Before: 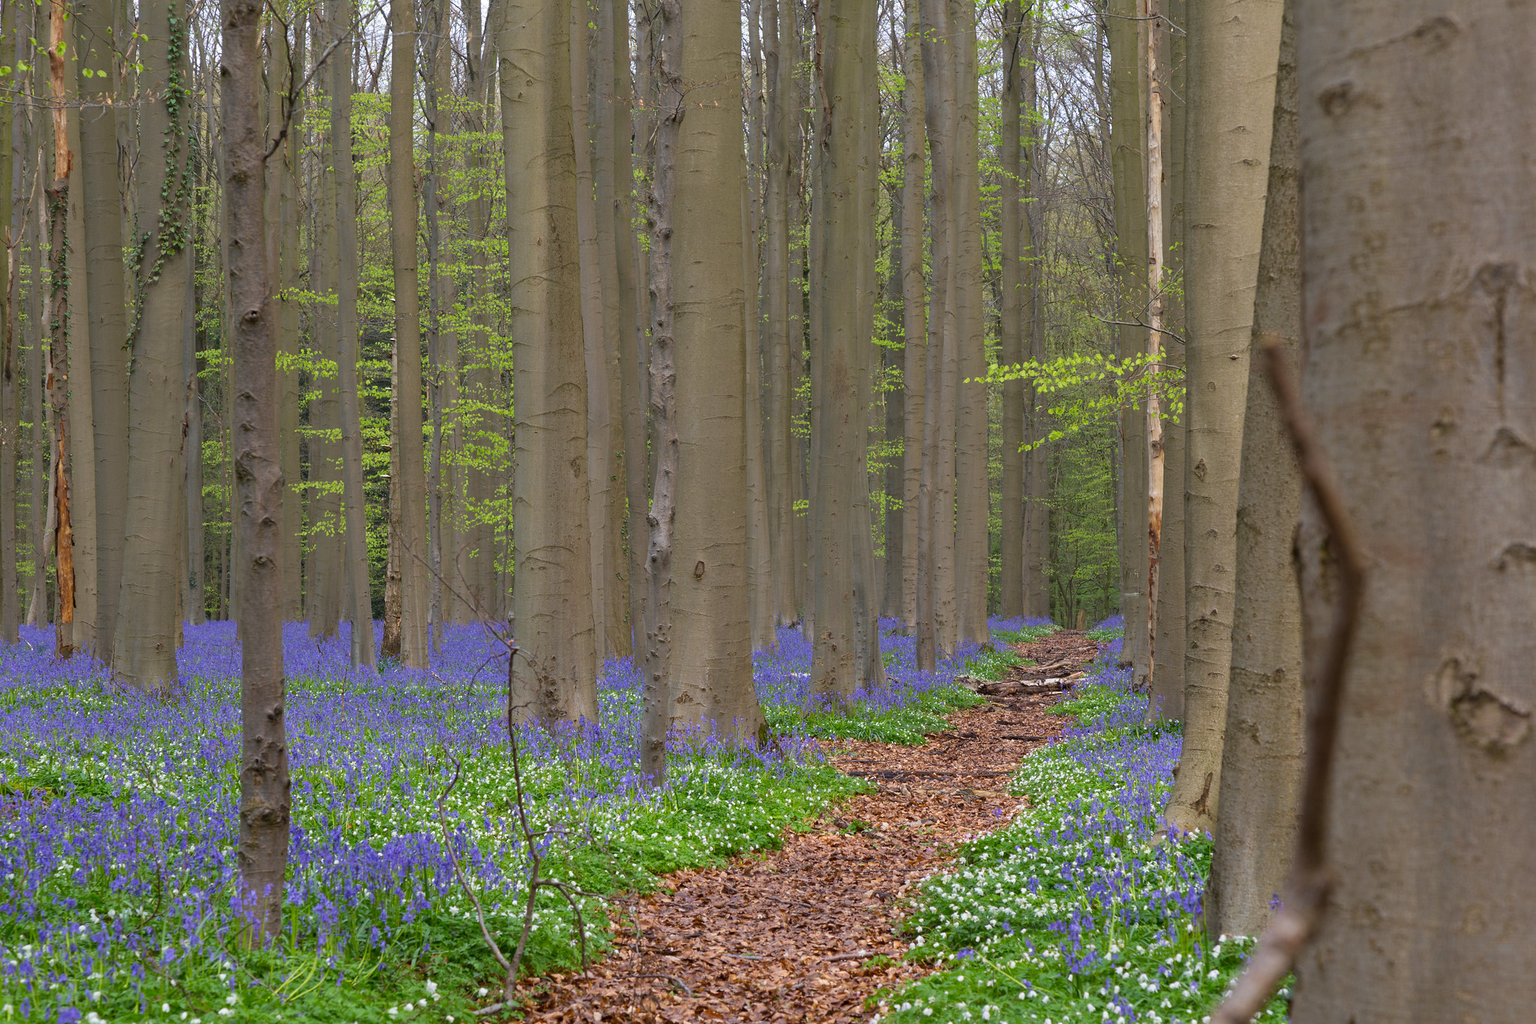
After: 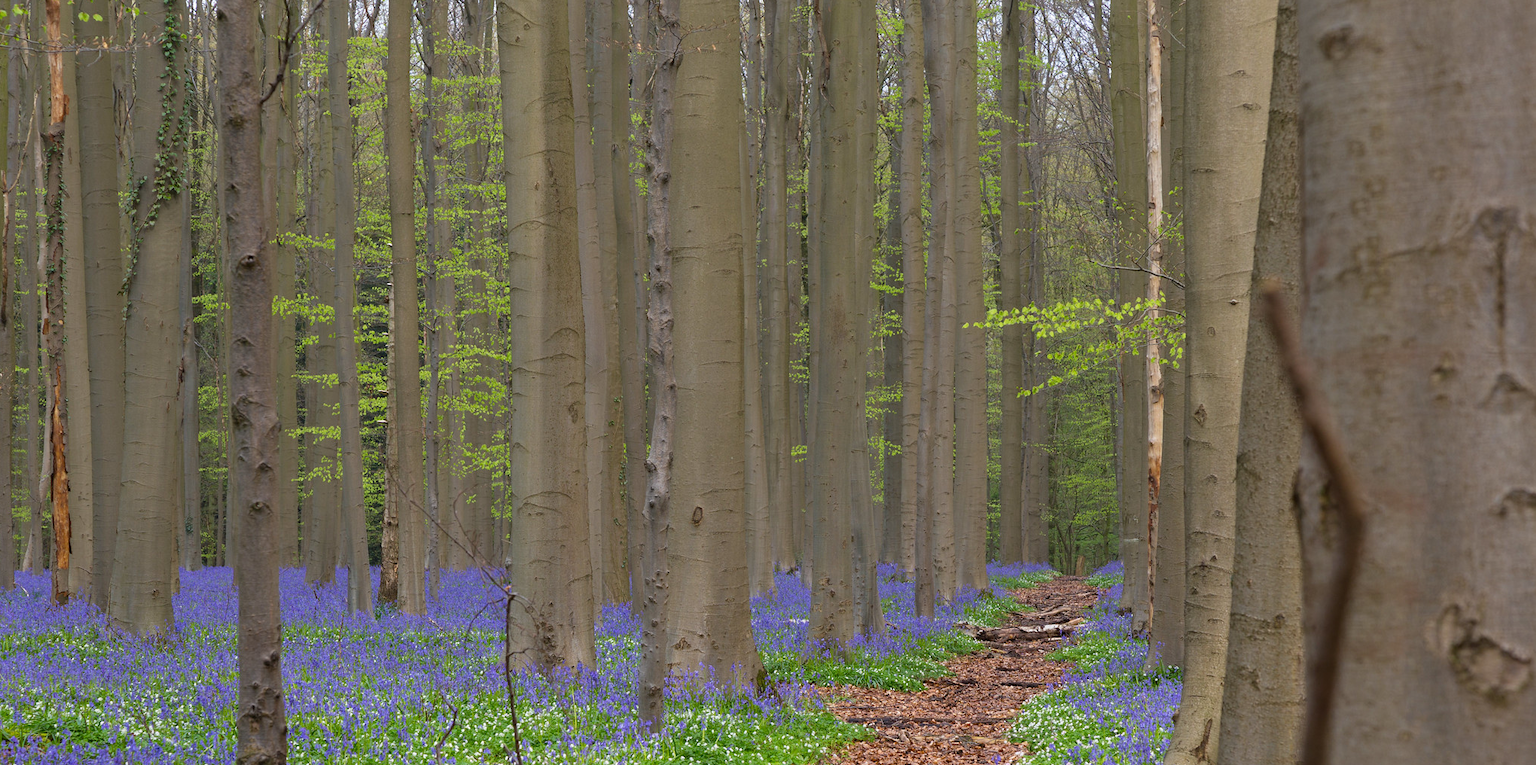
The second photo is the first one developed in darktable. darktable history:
crop: left 0.309%, top 5.545%, bottom 19.897%
